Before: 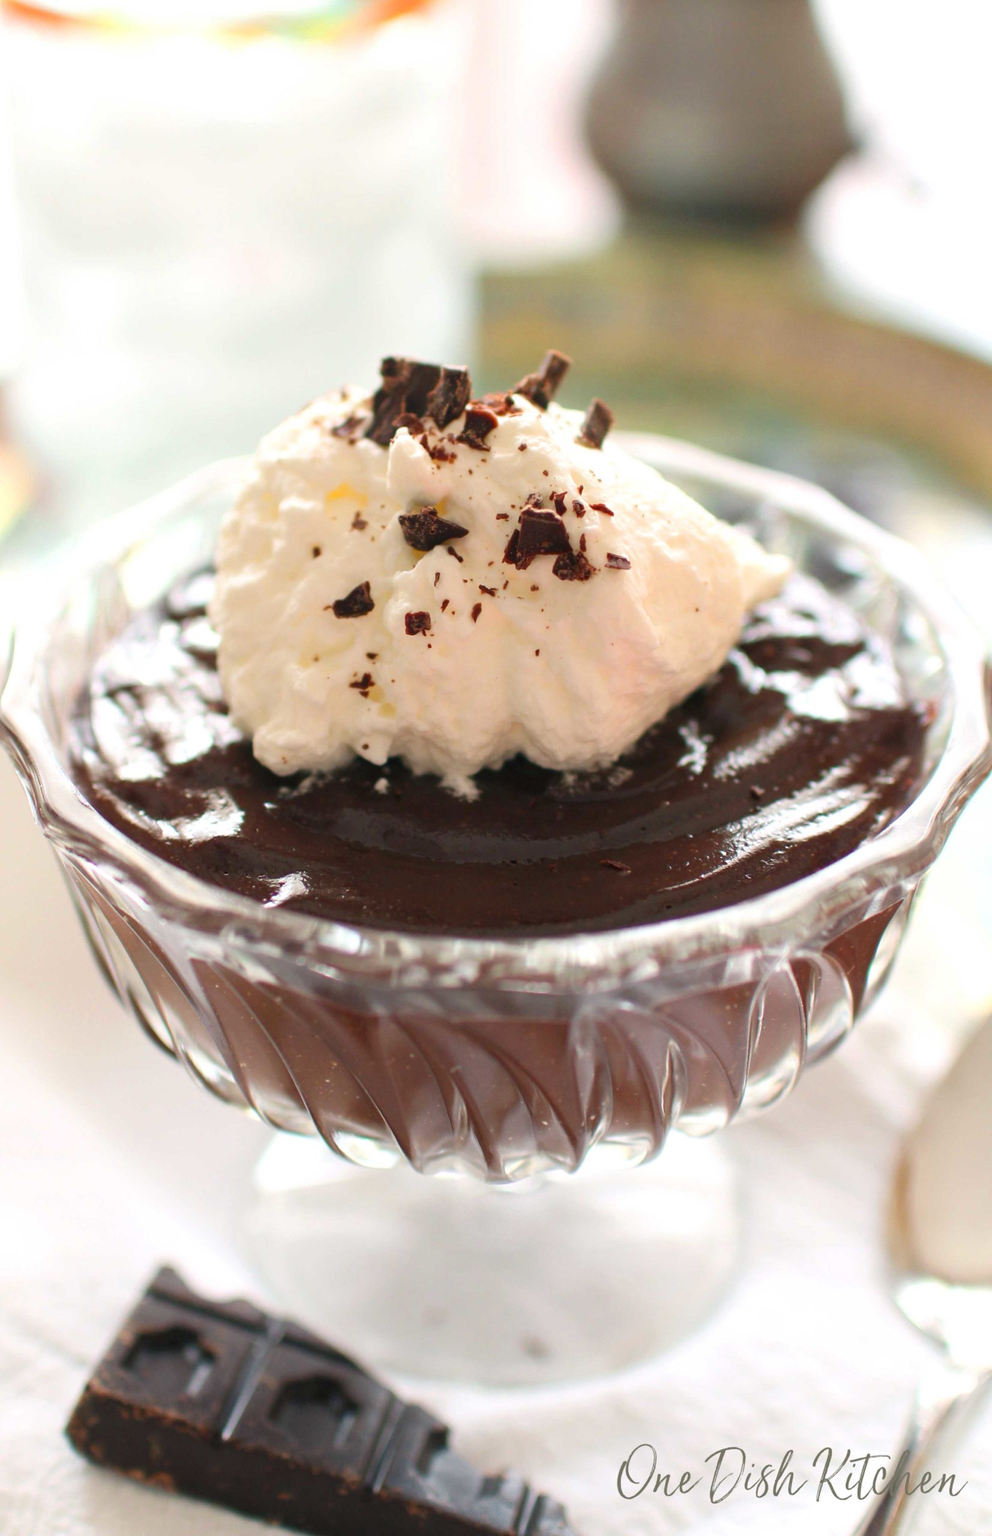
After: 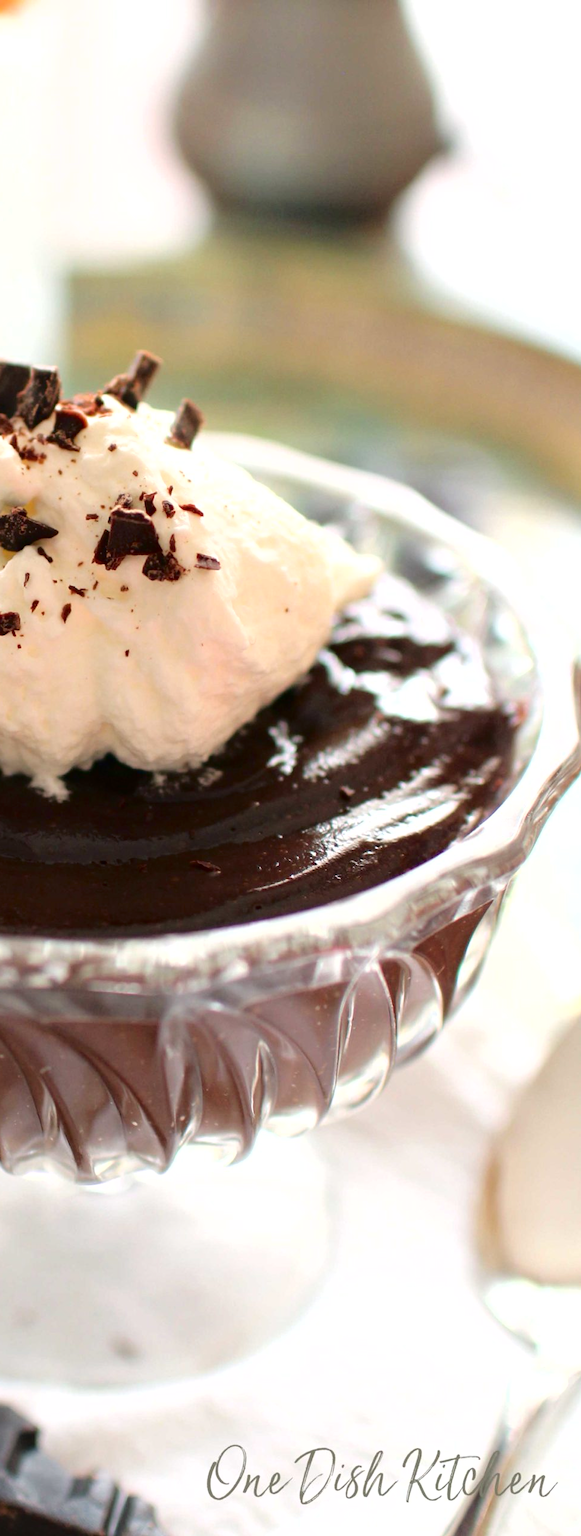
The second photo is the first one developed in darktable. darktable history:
exposure: exposure 0.217 EV, compensate highlight preservation false
color balance rgb: on, module defaults
crop: left 41.402%
fill light: exposure -2 EV, width 8.6
